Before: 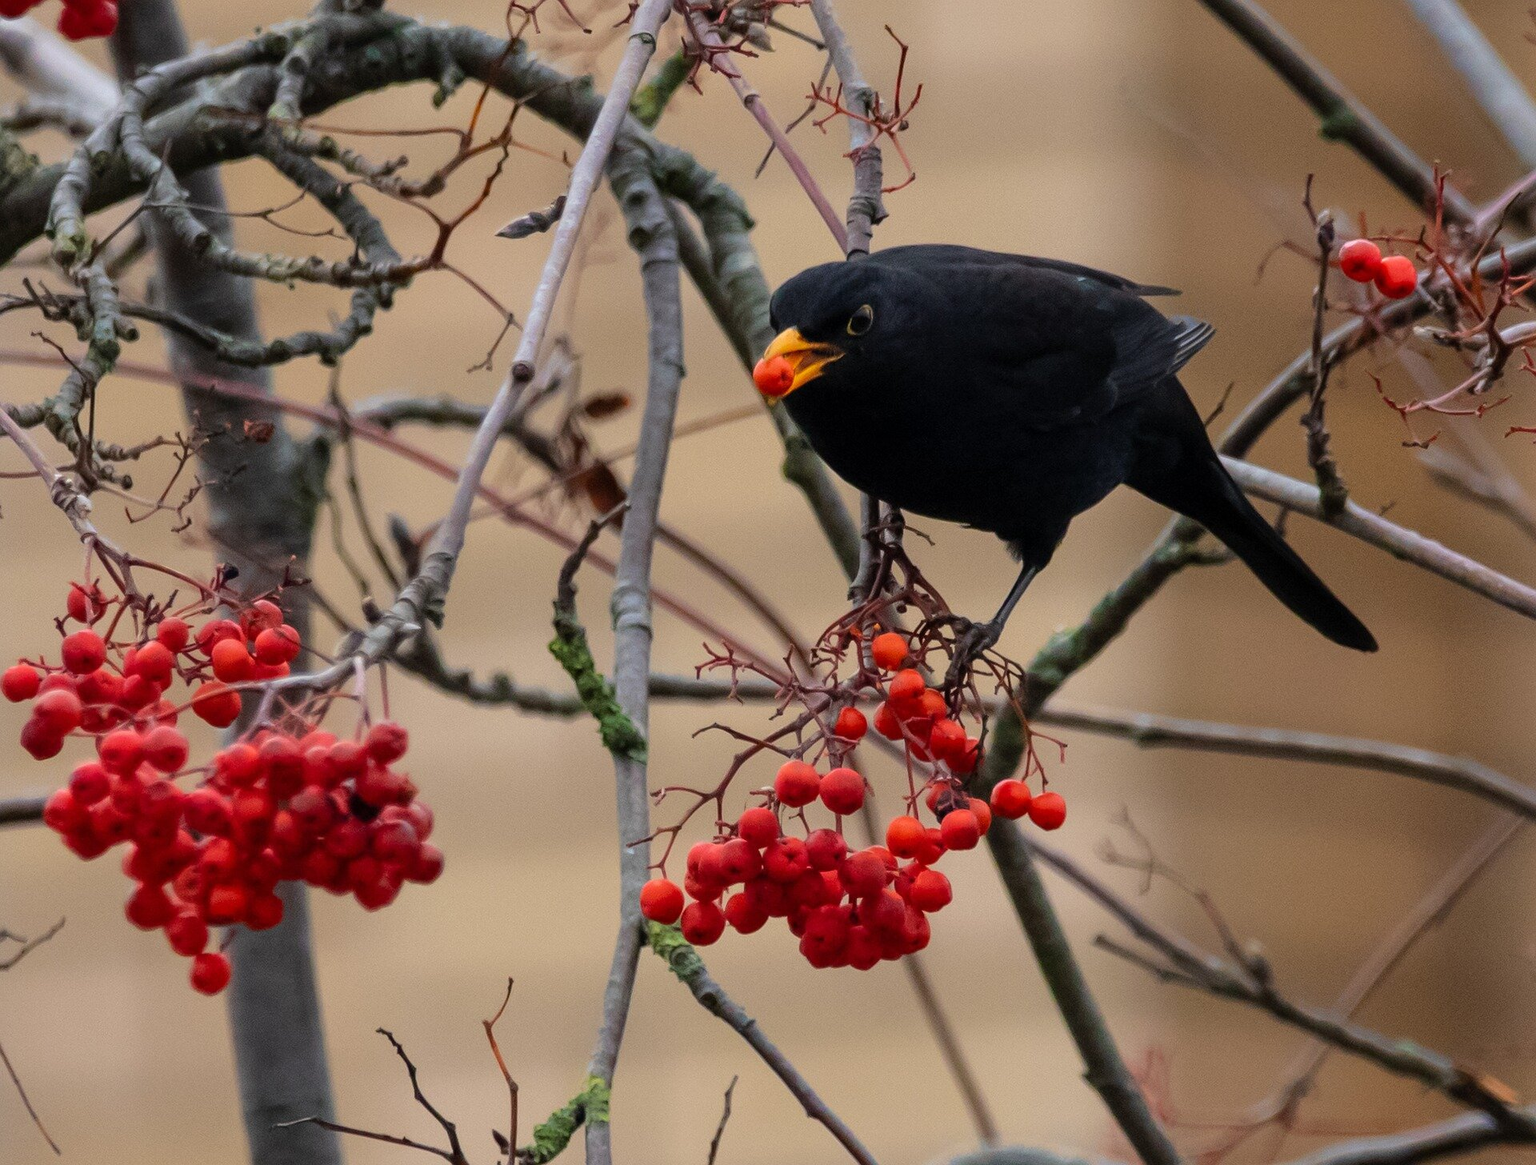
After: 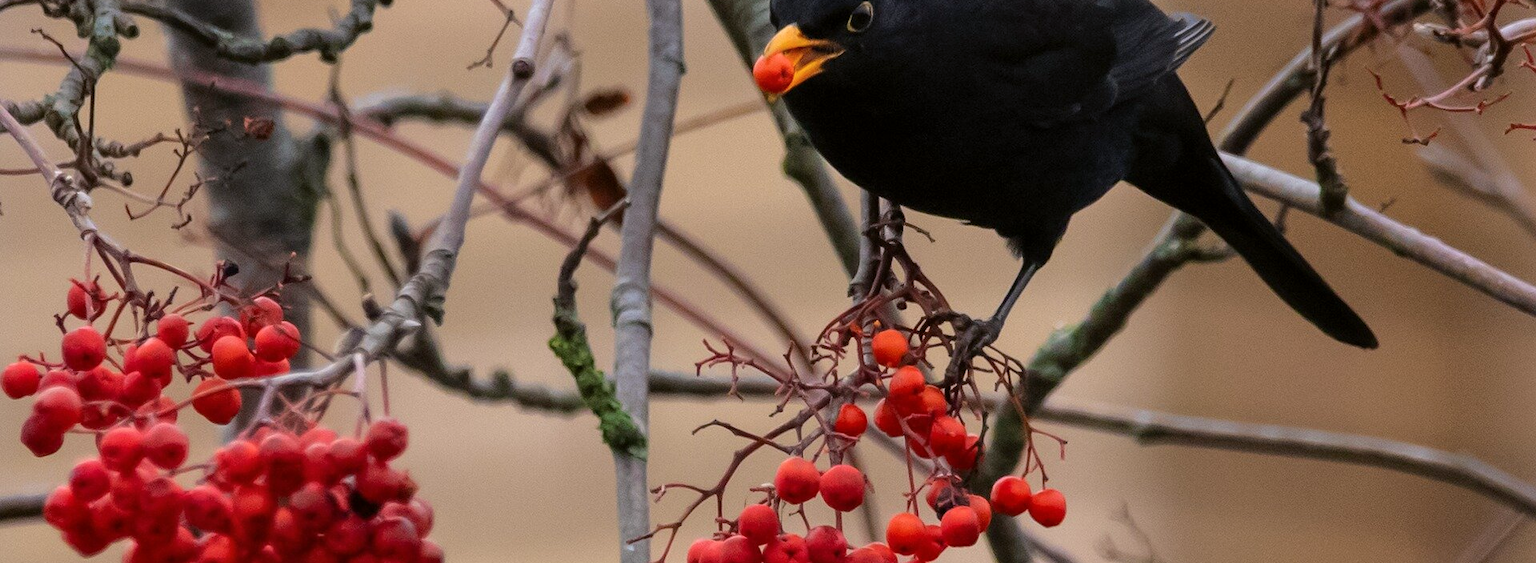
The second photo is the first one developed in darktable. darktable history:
shadows and highlights: radius 125.46, shadows 30.51, highlights -30.51, low approximation 0.01, soften with gaussian
crop and rotate: top 26.056%, bottom 25.543%
color correction: highlights a* 3.12, highlights b* -1.55, shadows a* -0.101, shadows b* 2.52, saturation 0.98
